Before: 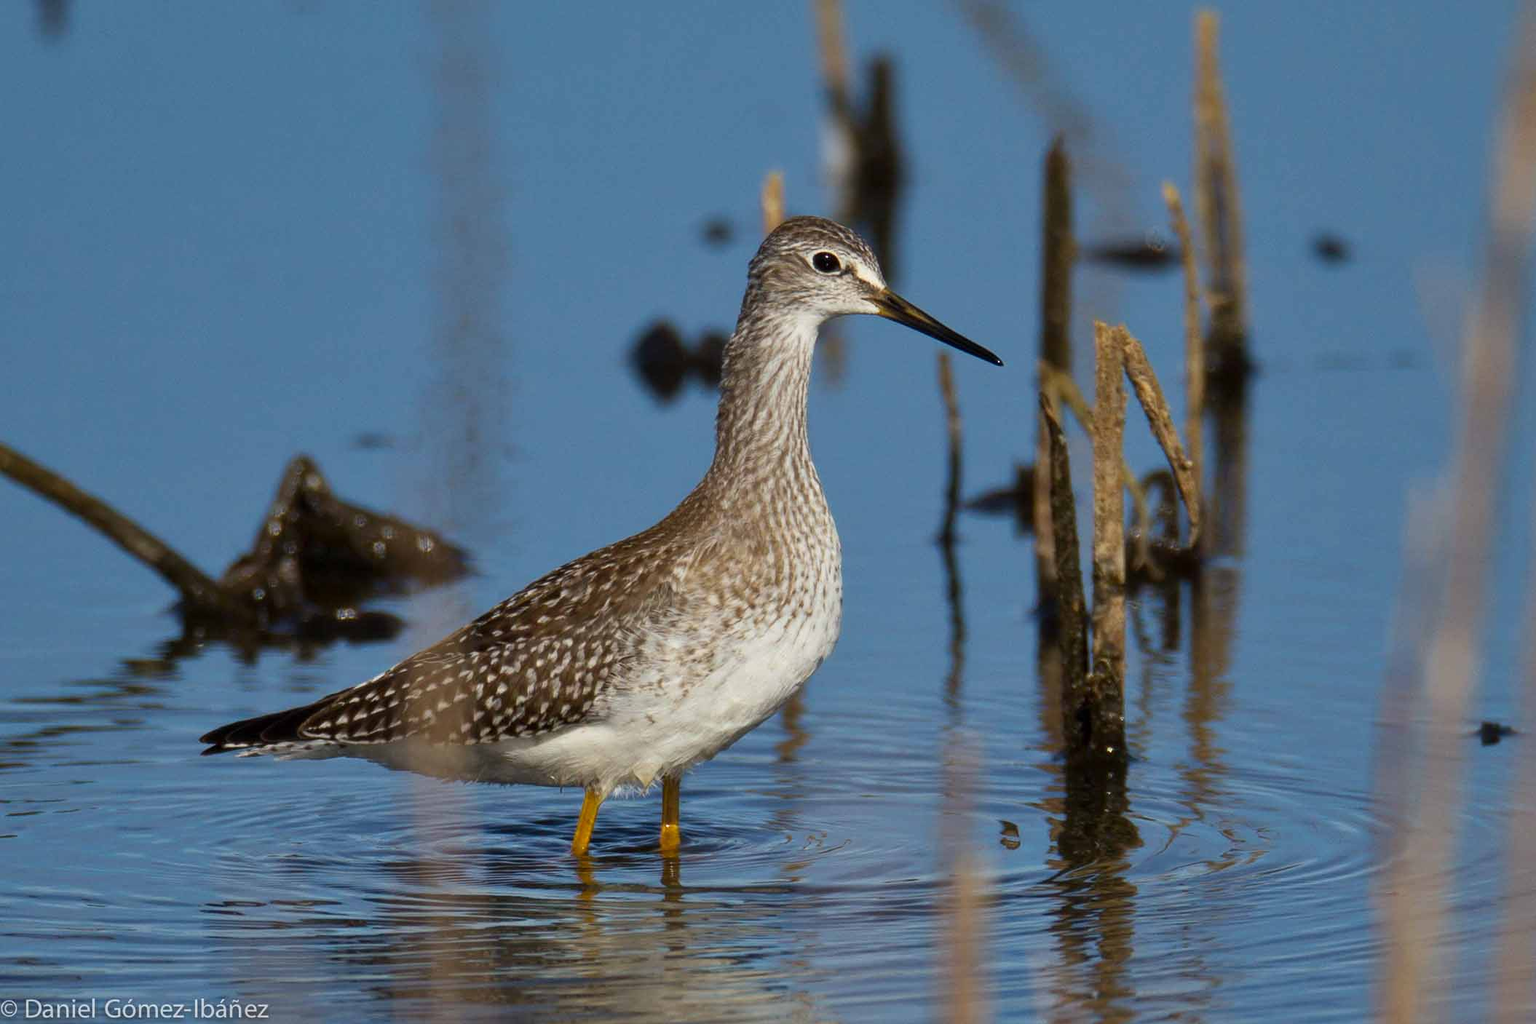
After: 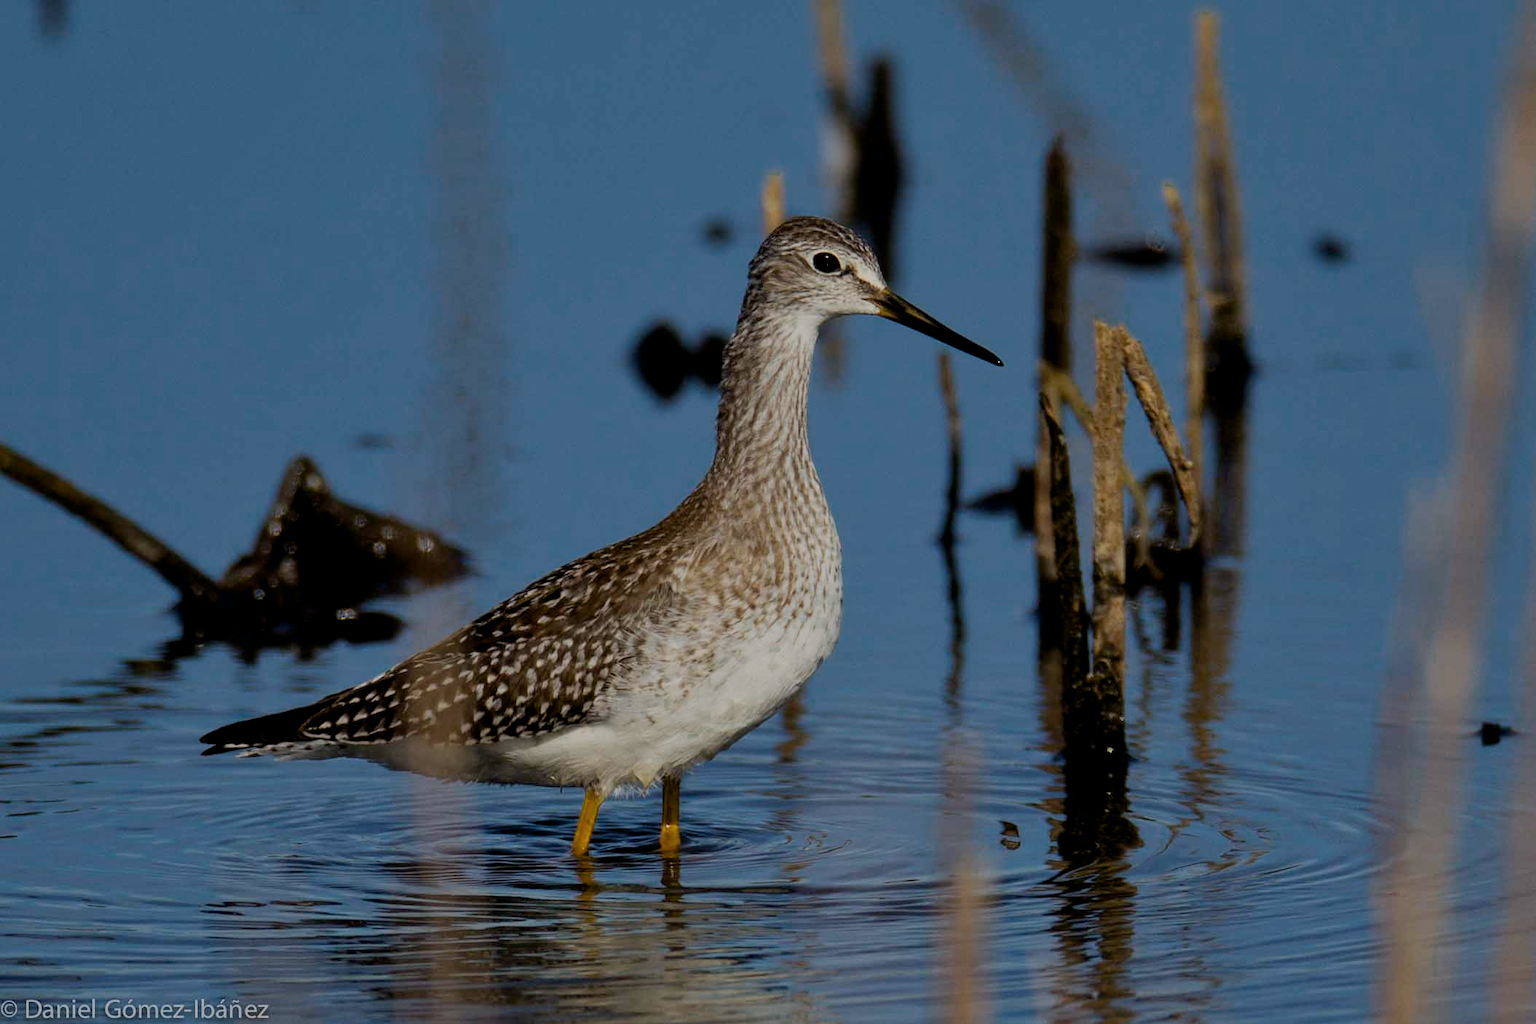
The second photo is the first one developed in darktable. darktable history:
tone equalizer: -8 EV -0.002 EV, -7 EV 0.005 EV, -6 EV -0.009 EV, -5 EV 0.011 EV, -4 EV -0.012 EV, -3 EV 0.007 EV, -2 EV -0.062 EV, -1 EV -0.293 EV, +0 EV -0.582 EV, smoothing diameter 2%, edges refinement/feathering 20, mask exposure compensation -1.57 EV, filter diffusion 5
exposure: black level correction 0.011, exposure -0.478 EV, compensate highlight preservation false
color zones: curves: ch0 [(0.25, 0.5) (0.347, 0.092) (0.75, 0.5)]; ch1 [(0.25, 0.5) (0.33, 0.51) (0.75, 0.5)]
filmic rgb: white relative exposure 3.8 EV, hardness 4.35
